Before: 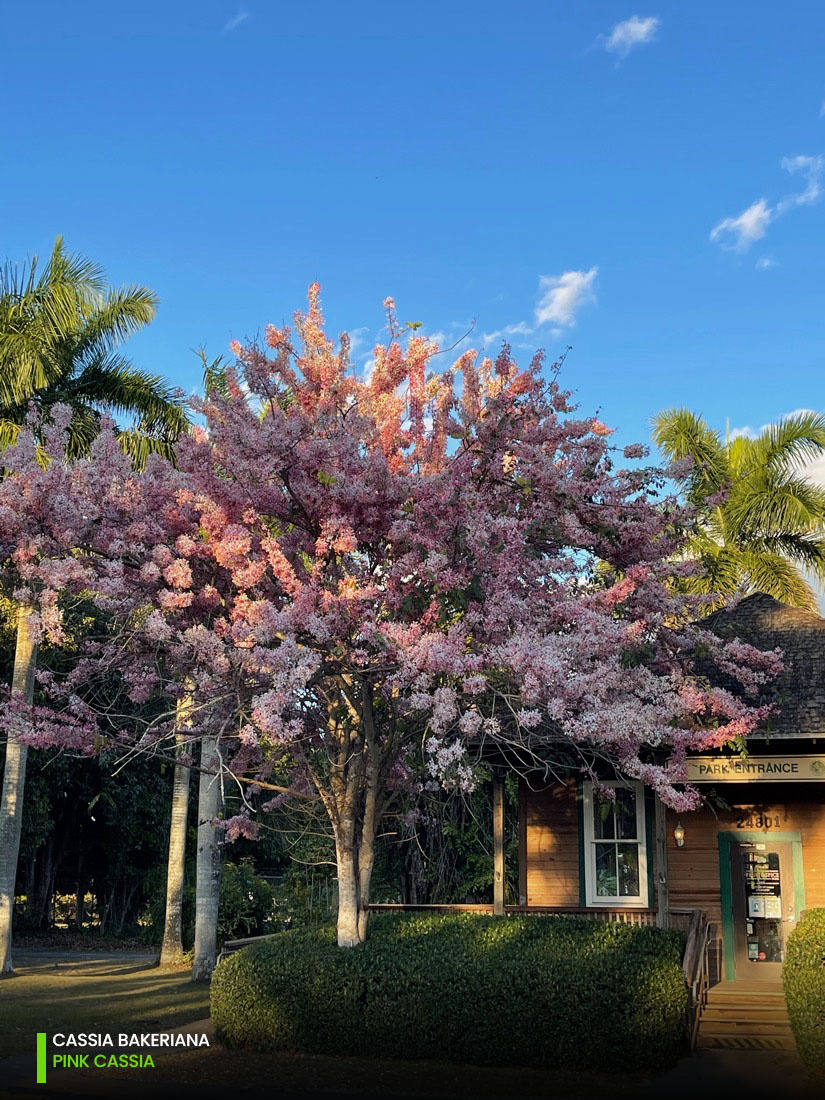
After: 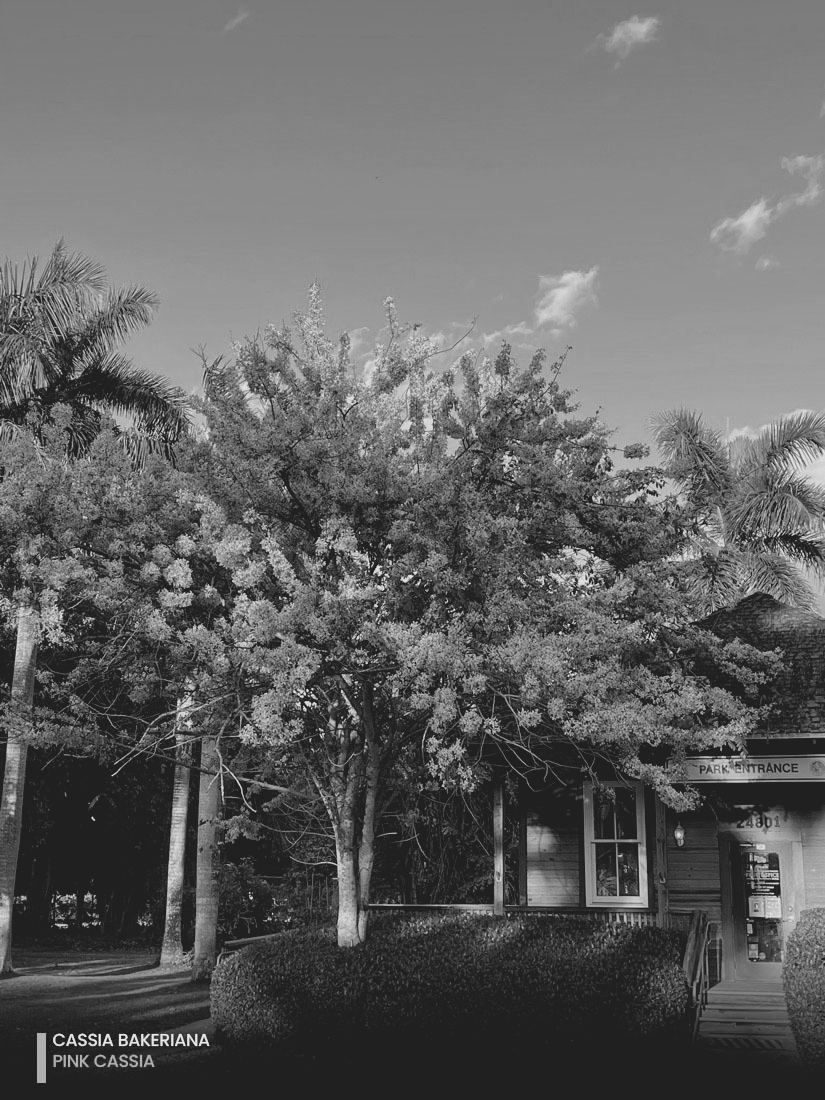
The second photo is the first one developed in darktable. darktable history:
rgb curve: curves: ch0 [(0.123, 0.061) (0.995, 0.887)]; ch1 [(0.06, 0.116) (1, 0.906)]; ch2 [(0, 0) (0.824, 0.69) (1, 1)], mode RGB, independent channels, compensate middle gray true
contrast brightness saturation: contrast 0.05, brightness 0.06, saturation 0.01
color correction: highlights a* 10.32, highlights b* 14.66, shadows a* -9.59, shadows b* -15.02
monochrome: on, module defaults
